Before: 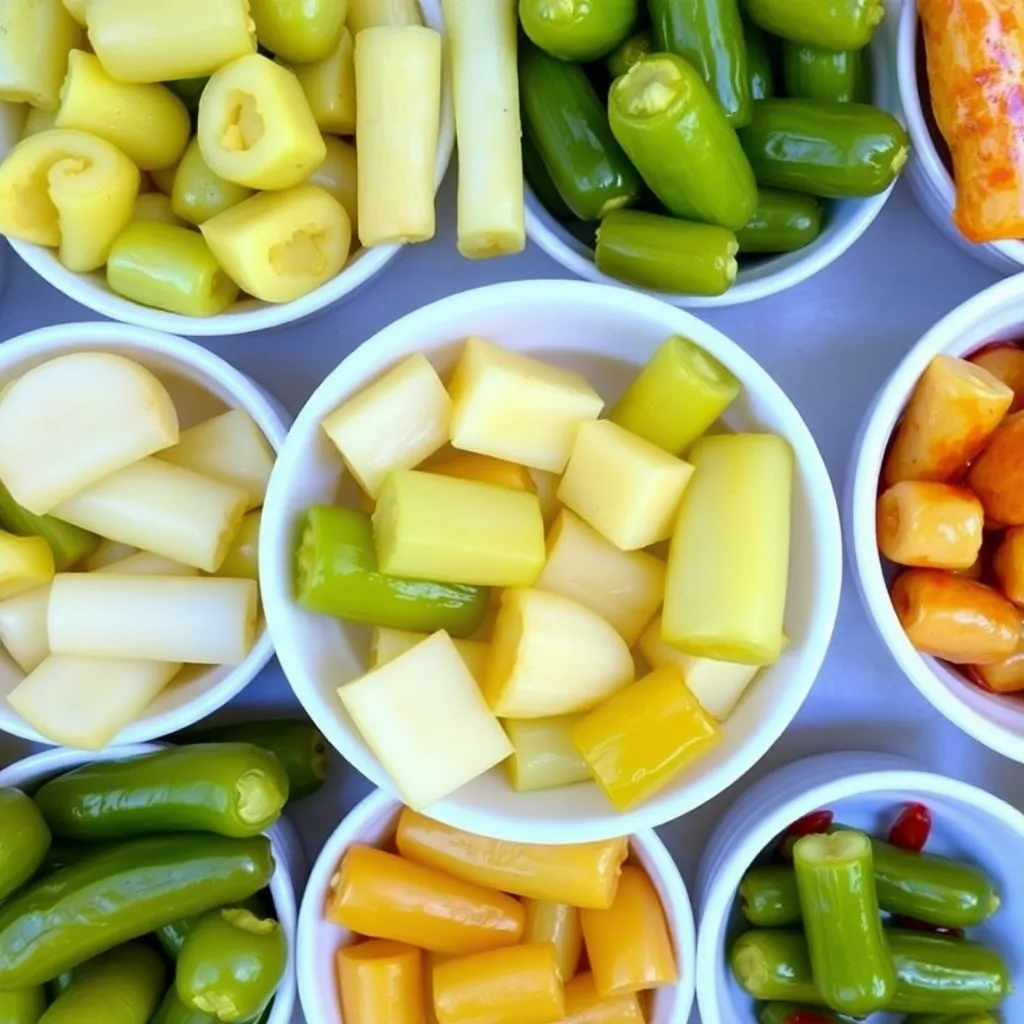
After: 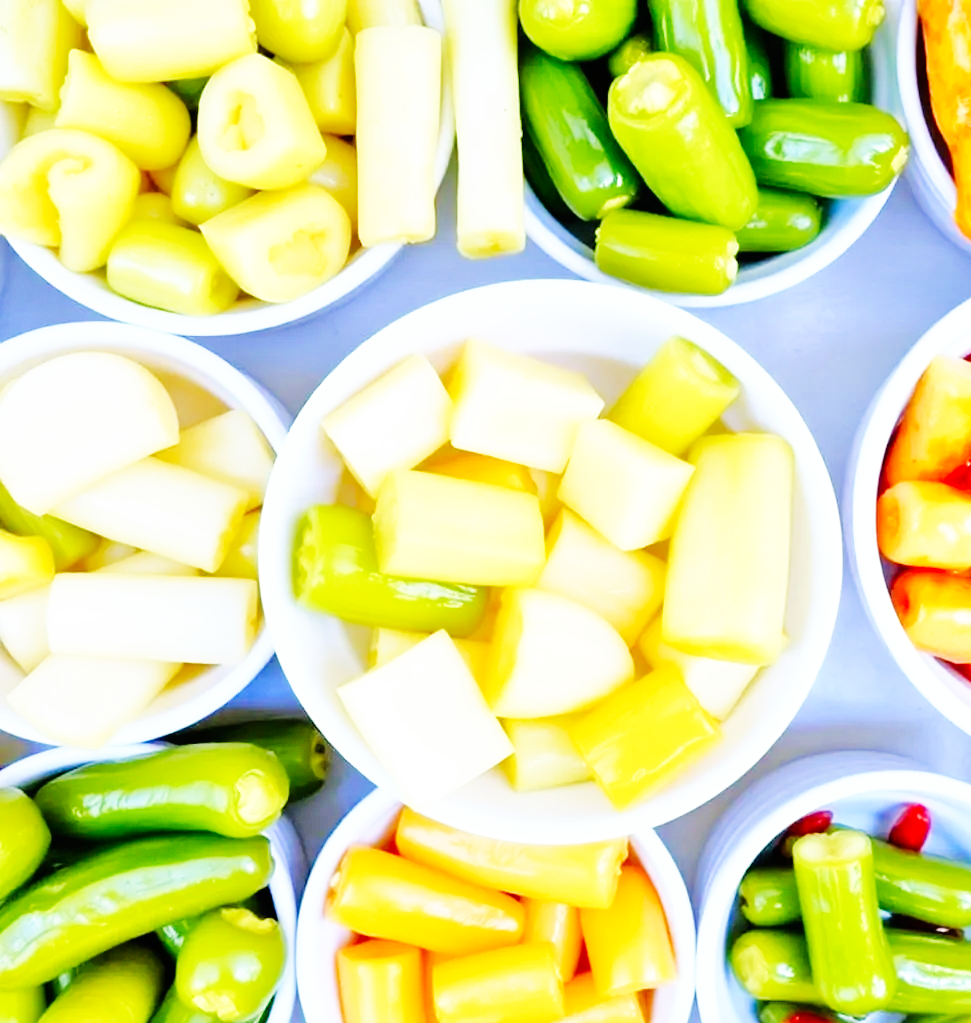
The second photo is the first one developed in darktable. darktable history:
crop and rotate: right 5.167%
base curve: curves: ch0 [(0, 0) (0.007, 0.004) (0.027, 0.03) (0.046, 0.07) (0.207, 0.54) (0.442, 0.872) (0.673, 0.972) (1, 1)], preserve colors none
tone equalizer: -7 EV 0.15 EV, -6 EV 0.6 EV, -5 EV 1.15 EV, -4 EV 1.33 EV, -3 EV 1.15 EV, -2 EV 0.6 EV, -1 EV 0.15 EV, mask exposure compensation -0.5 EV
color balance: on, module defaults
